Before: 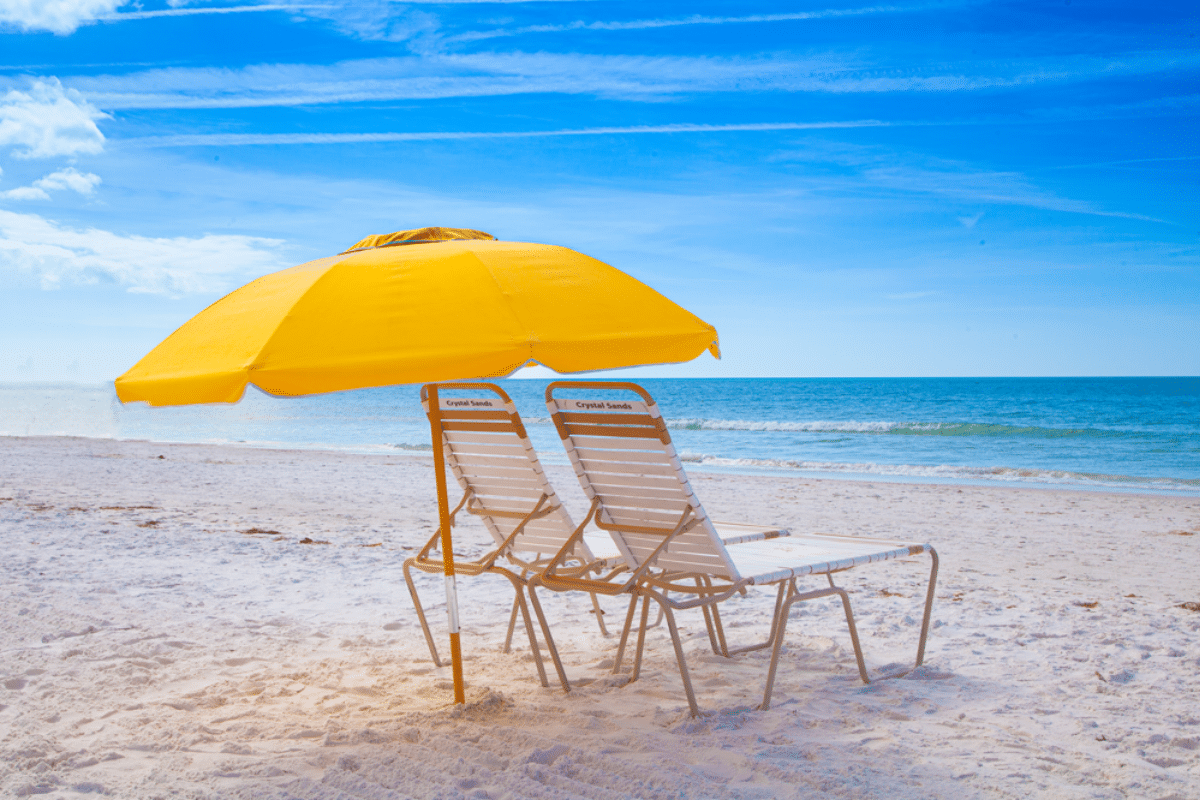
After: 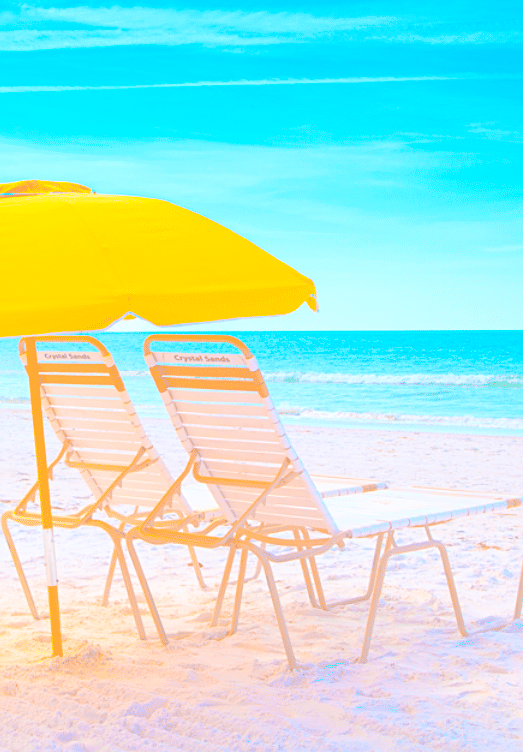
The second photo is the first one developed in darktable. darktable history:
exposure: exposure 0.213 EV, compensate highlight preservation false
color balance rgb: linear chroma grading › global chroma 8.153%, perceptual saturation grading › global saturation 25.857%, global vibrance 20%
contrast brightness saturation: brightness 0.992
sharpen: on, module defaults
crop: left 33.527%, top 5.932%, right 22.881%
tone curve: curves: ch0 [(0, 0) (0.003, 0.019) (0.011, 0.019) (0.025, 0.023) (0.044, 0.032) (0.069, 0.046) (0.1, 0.073) (0.136, 0.129) (0.177, 0.207) (0.224, 0.295) (0.277, 0.394) (0.335, 0.48) (0.399, 0.524) (0.468, 0.575) (0.543, 0.628) (0.623, 0.684) (0.709, 0.739) (0.801, 0.808) (0.898, 0.9) (1, 1)], color space Lab, independent channels, preserve colors none
